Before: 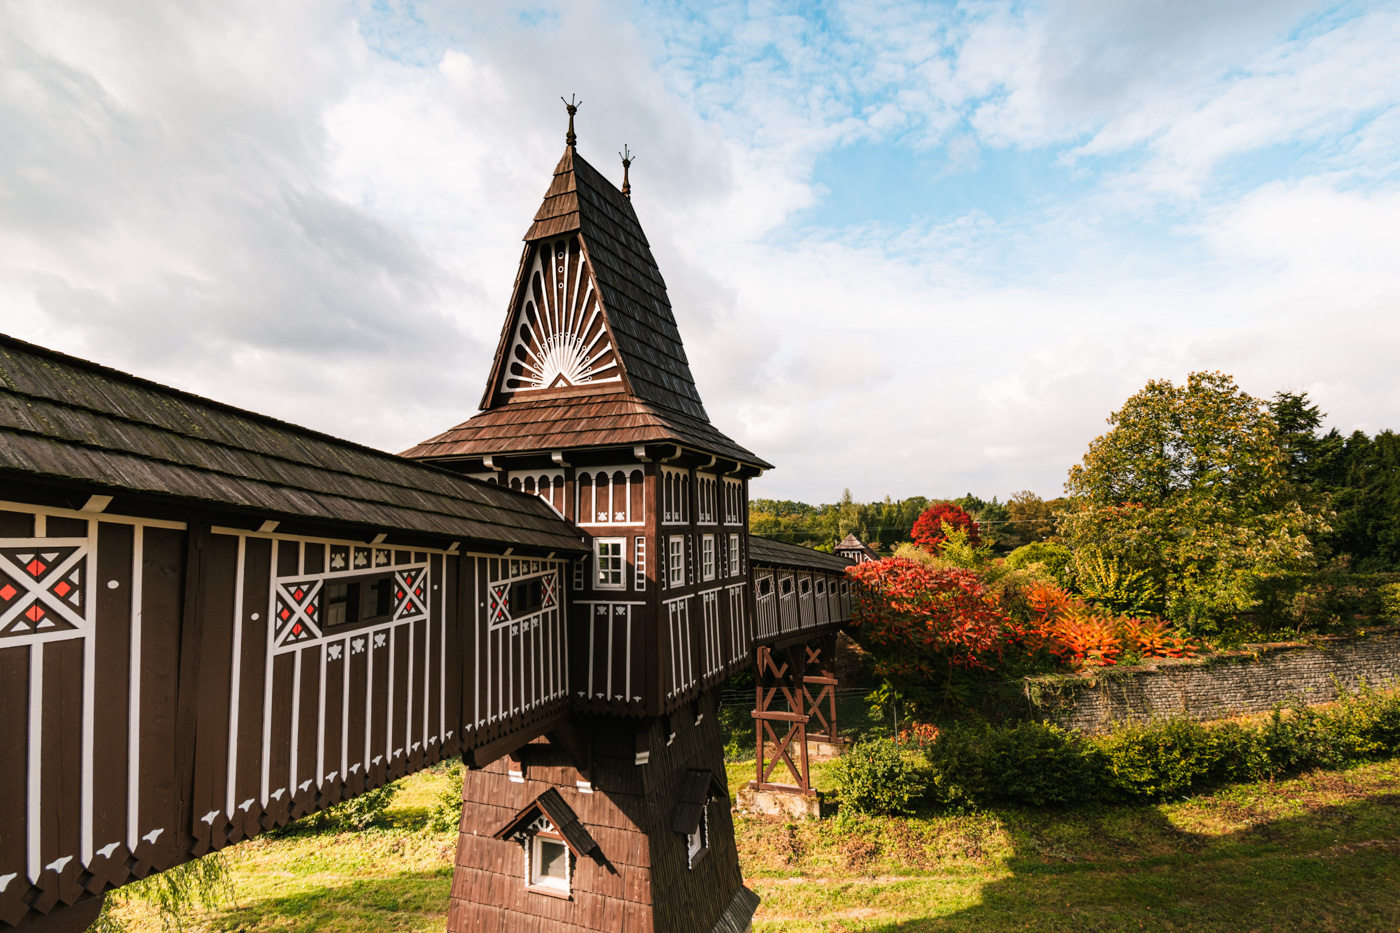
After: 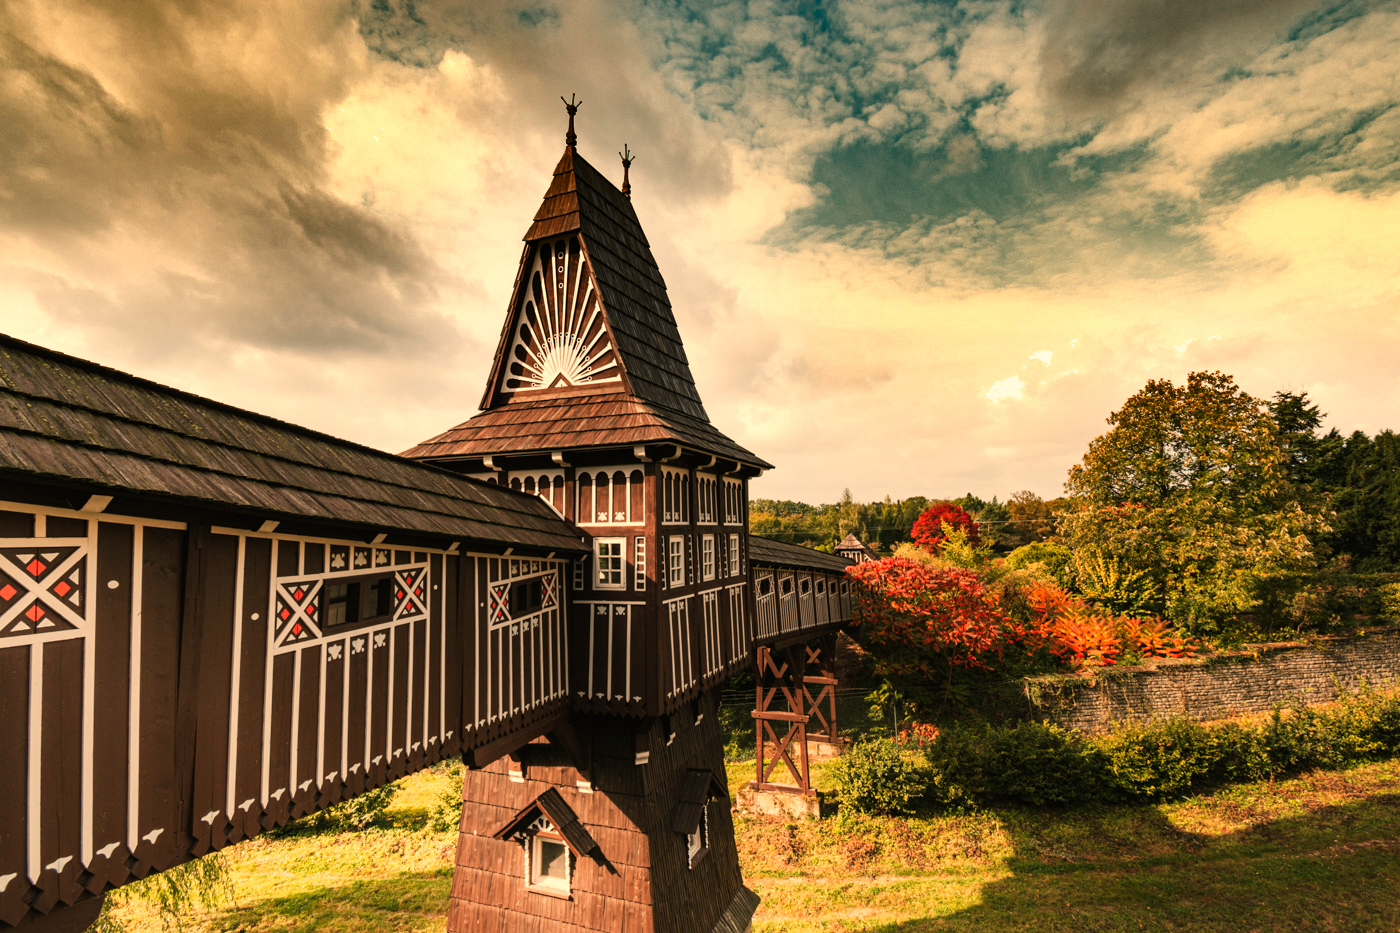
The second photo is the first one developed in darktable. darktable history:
shadows and highlights: shadows 20.91, highlights -82.73, soften with gaussian
white balance: red 1.138, green 0.996, blue 0.812
